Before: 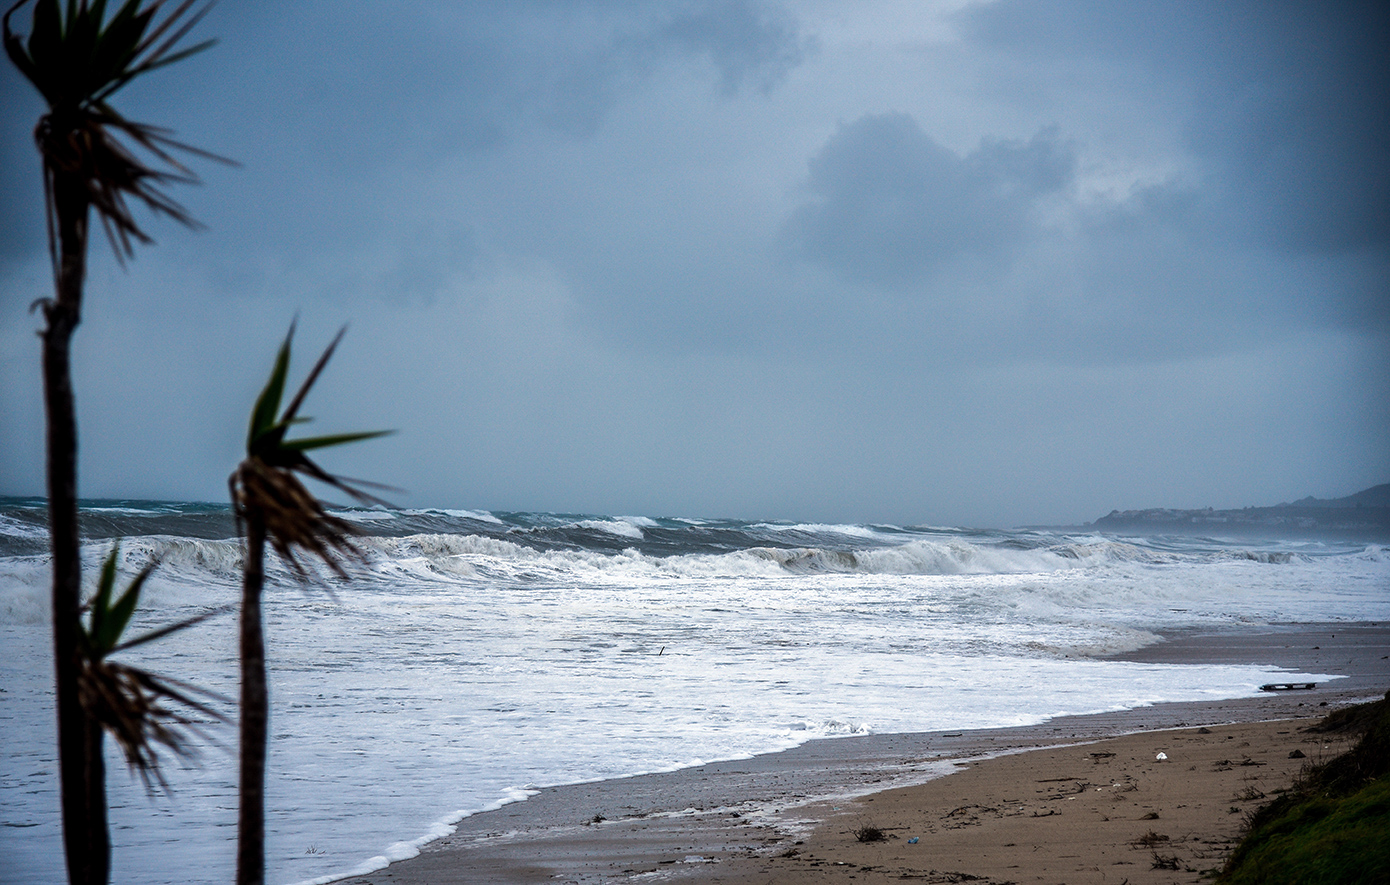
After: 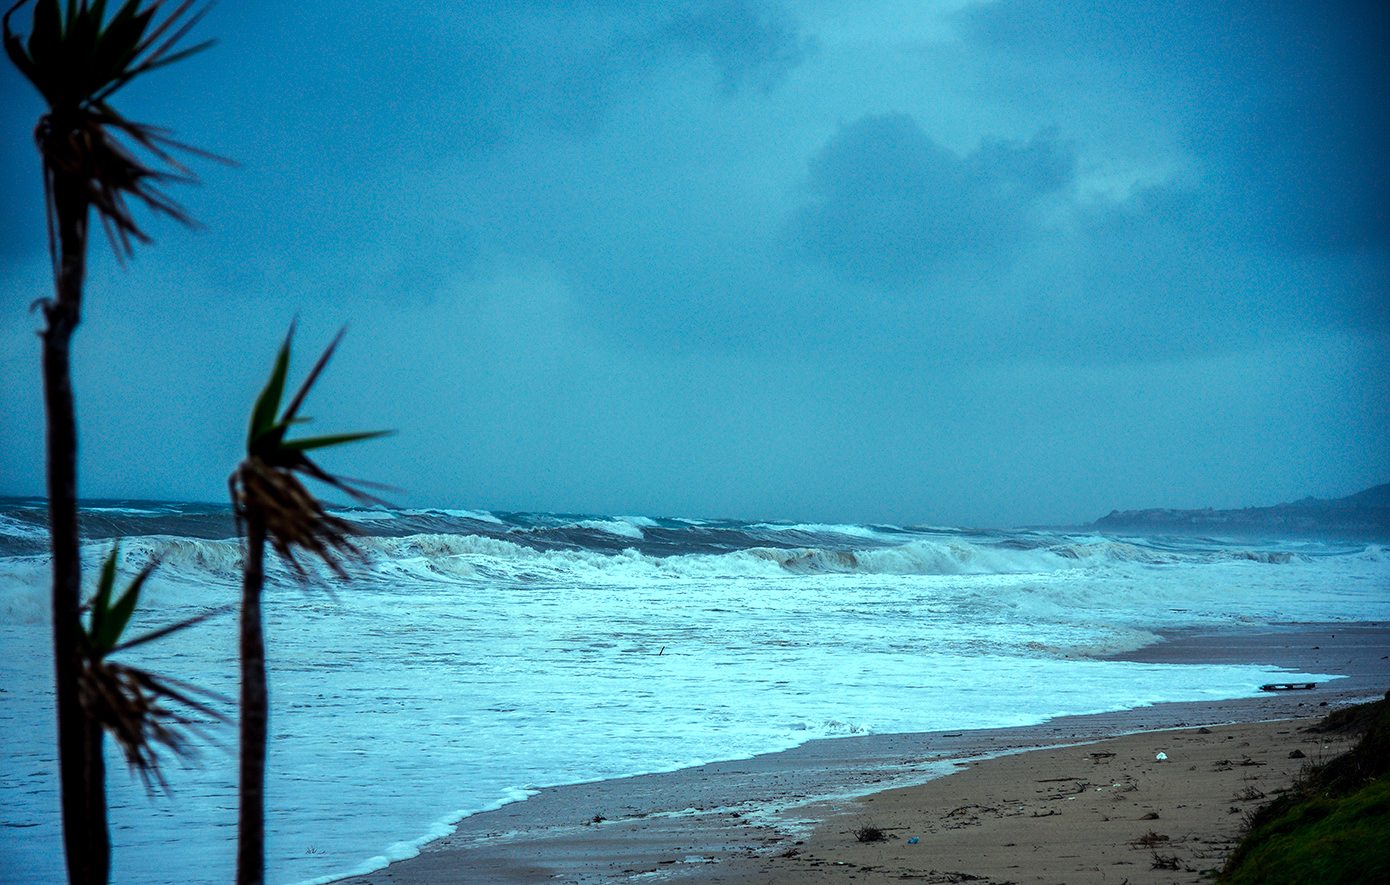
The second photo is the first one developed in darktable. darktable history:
color balance rgb: shadows lift › chroma 7.23%, shadows lift › hue 246.48°, highlights gain › chroma 5.38%, highlights gain › hue 196.93°, white fulcrum 1 EV
color zones: curves: ch0 [(0, 0.613) (0.01, 0.613) (0.245, 0.448) (0.498, 0.529) (0.642, 0.665) (0.879, 0.777) (0.99, 0.613)]; ch1 [(0, 0) (0.143, 0) (0.286, 0) (0.429, 0) (0.571, 0) (0.714, 0) (0.857, 0)], mix -121.96%
